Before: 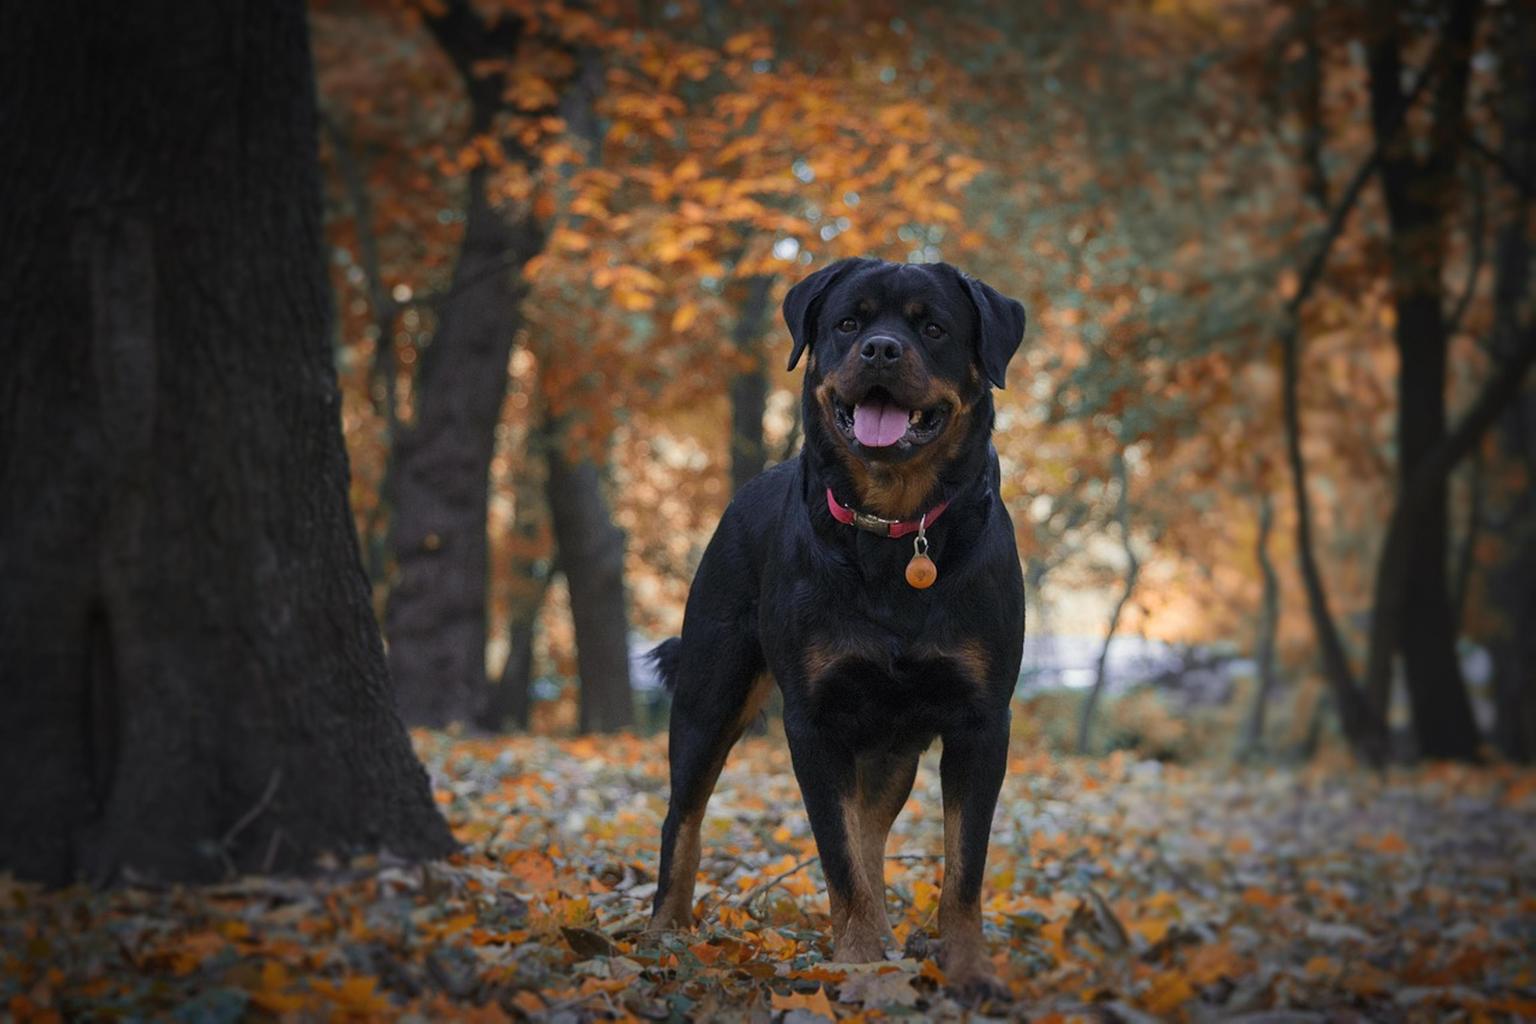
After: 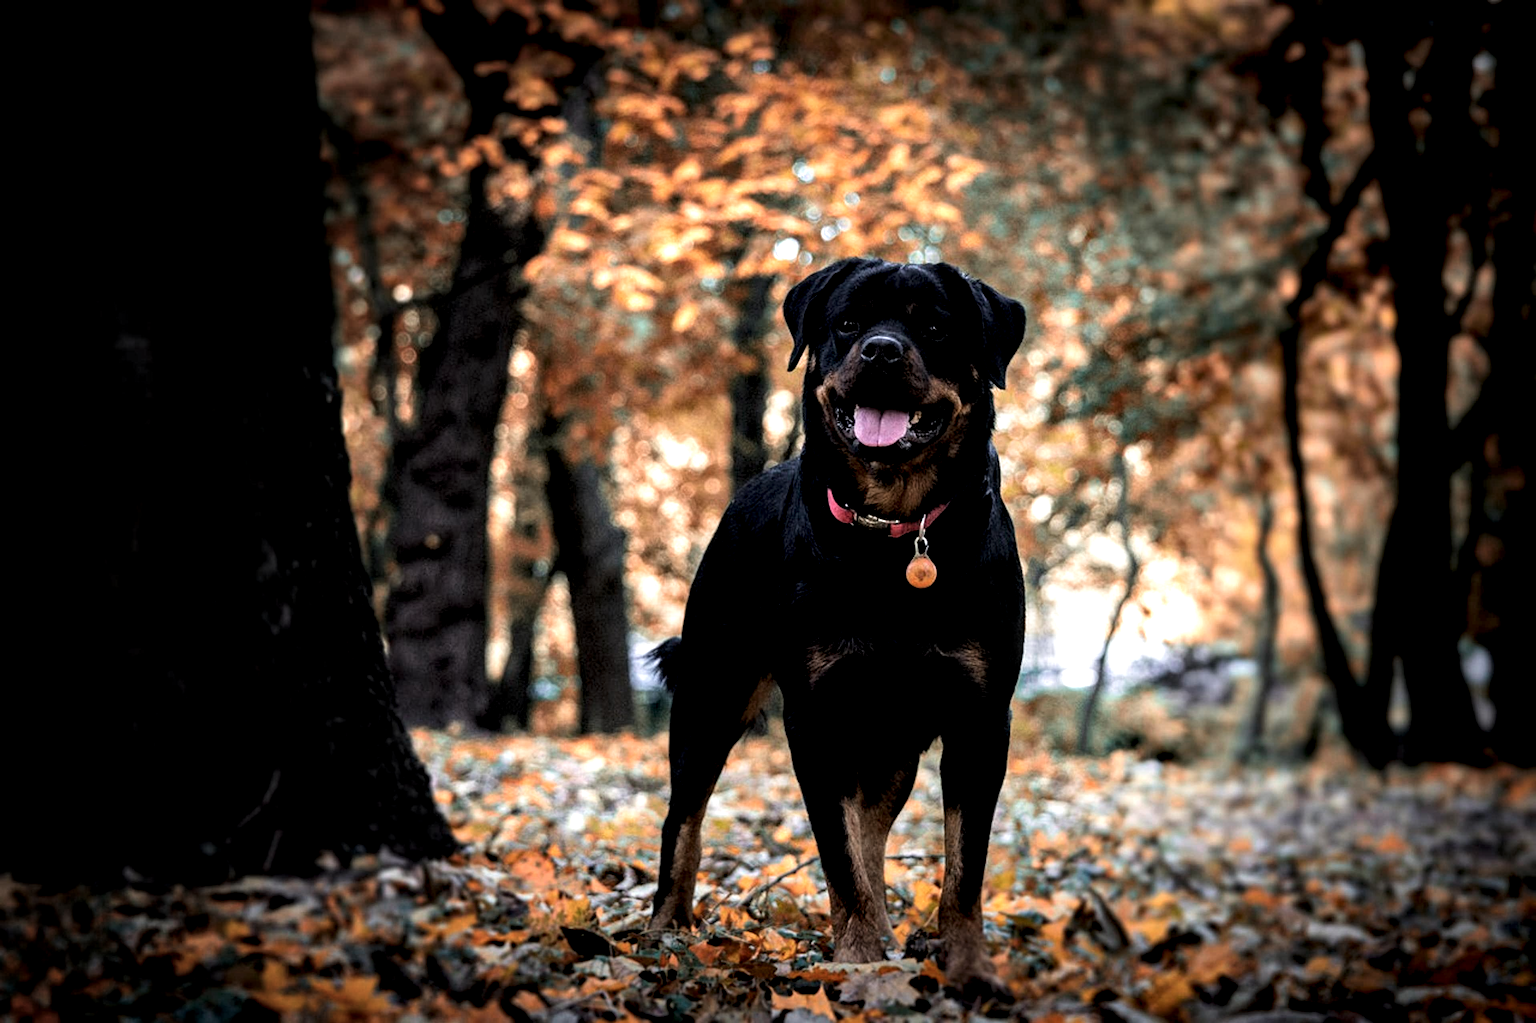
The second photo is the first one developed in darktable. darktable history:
local contrast: highlights 80%, shadows 57%, detail 175%, midtone range 0.602
filmic rgb: black relative exposure -8.2 EV, white relative exposure 2.2 EV, threshold 3 EV, hardness 7.11, latitude 75%, contrast 1.325, highlights saturation mix -2%, shadows ↔ highlights balance 30%, preserve chrominance RGB euclidean norm, color science v5 (2021), contrast in shadows safe, contrast in highlights safe, enable highlight reconstruction true
